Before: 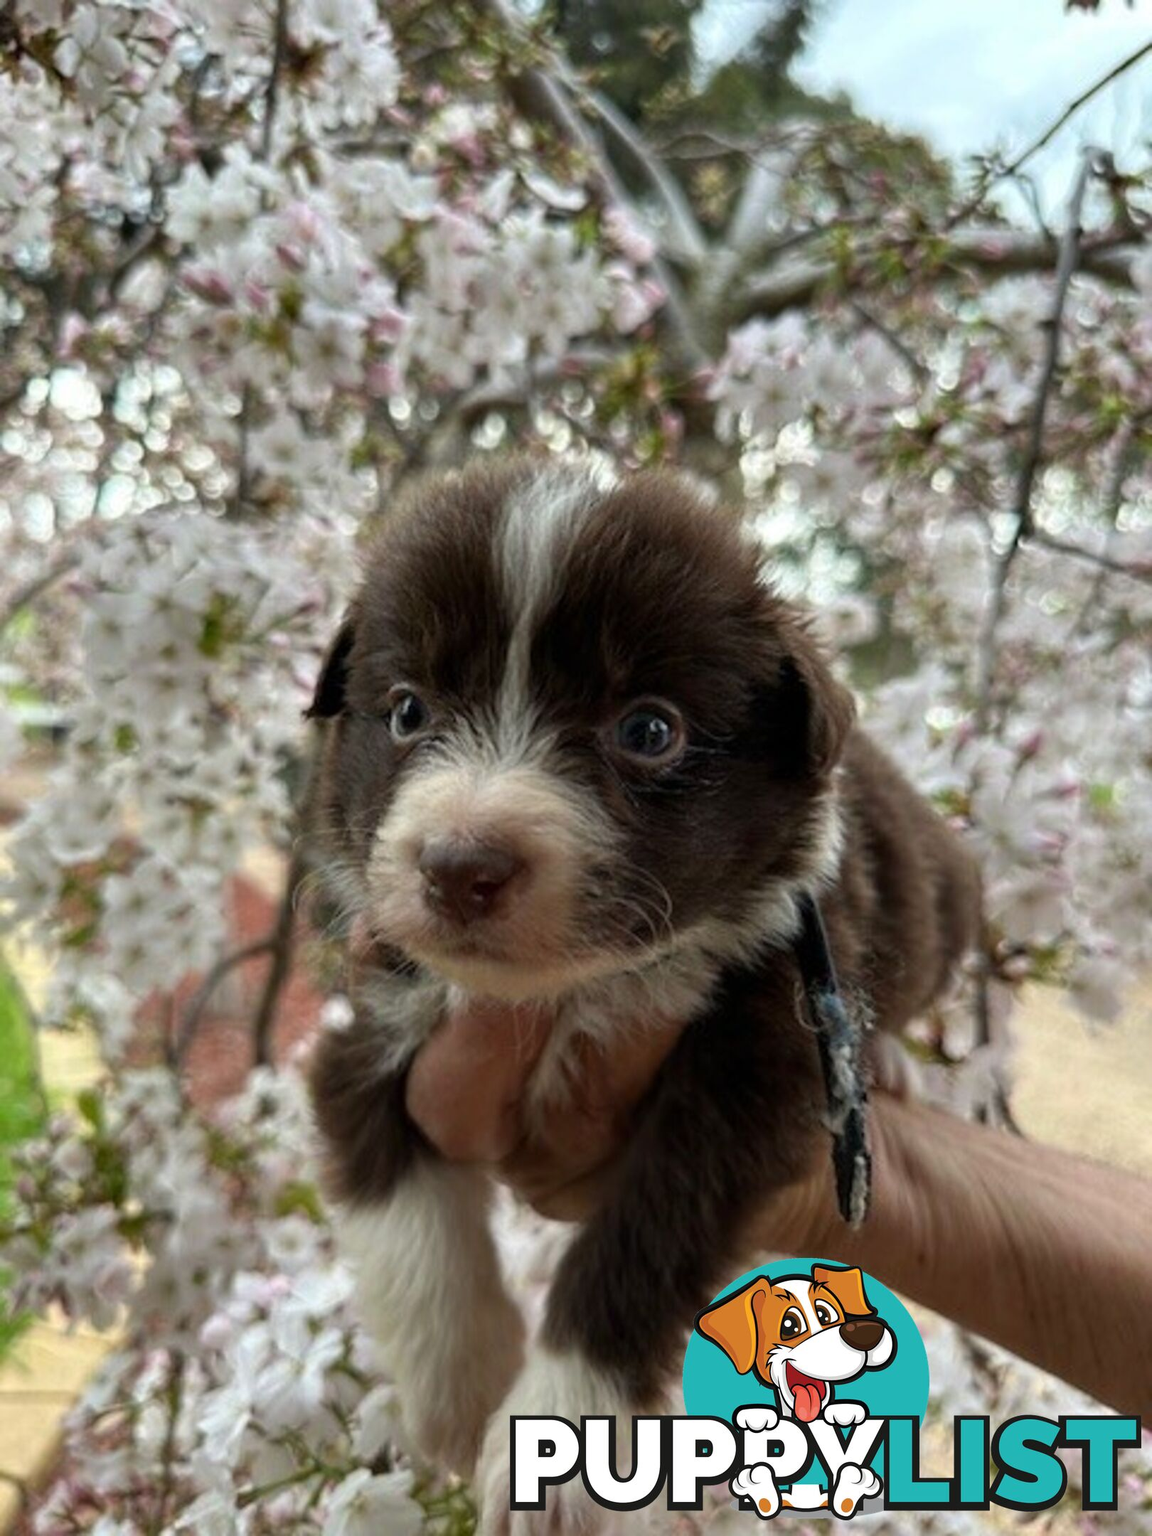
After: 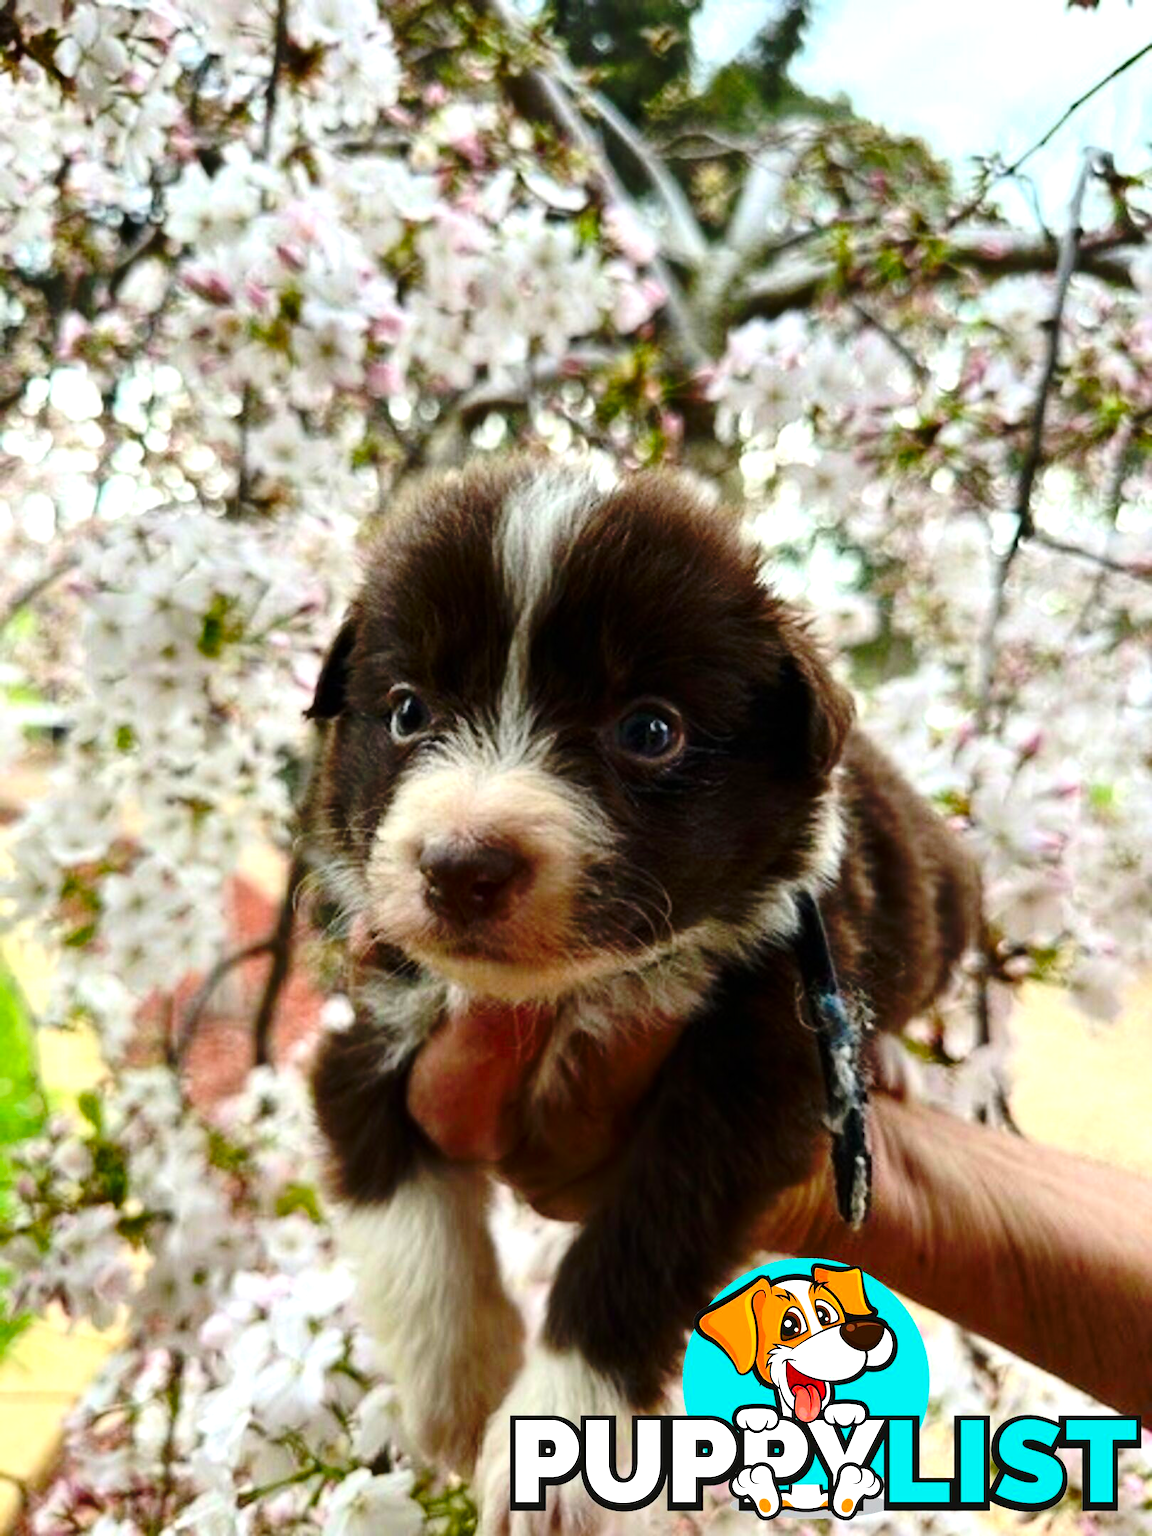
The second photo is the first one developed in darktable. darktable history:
exposure: black level correction 0, exposure 0.692 EV, compensate highlight preservation false
contrast brightness saturation: contrast 0.173, saturation 0.309
base curve: curves: ch0 [(0, 0) (0.073, 0.04) (0.157, 0.139) (0.492, 0.492) (0.758, 0.758) (1, 1)], preserve colors none
